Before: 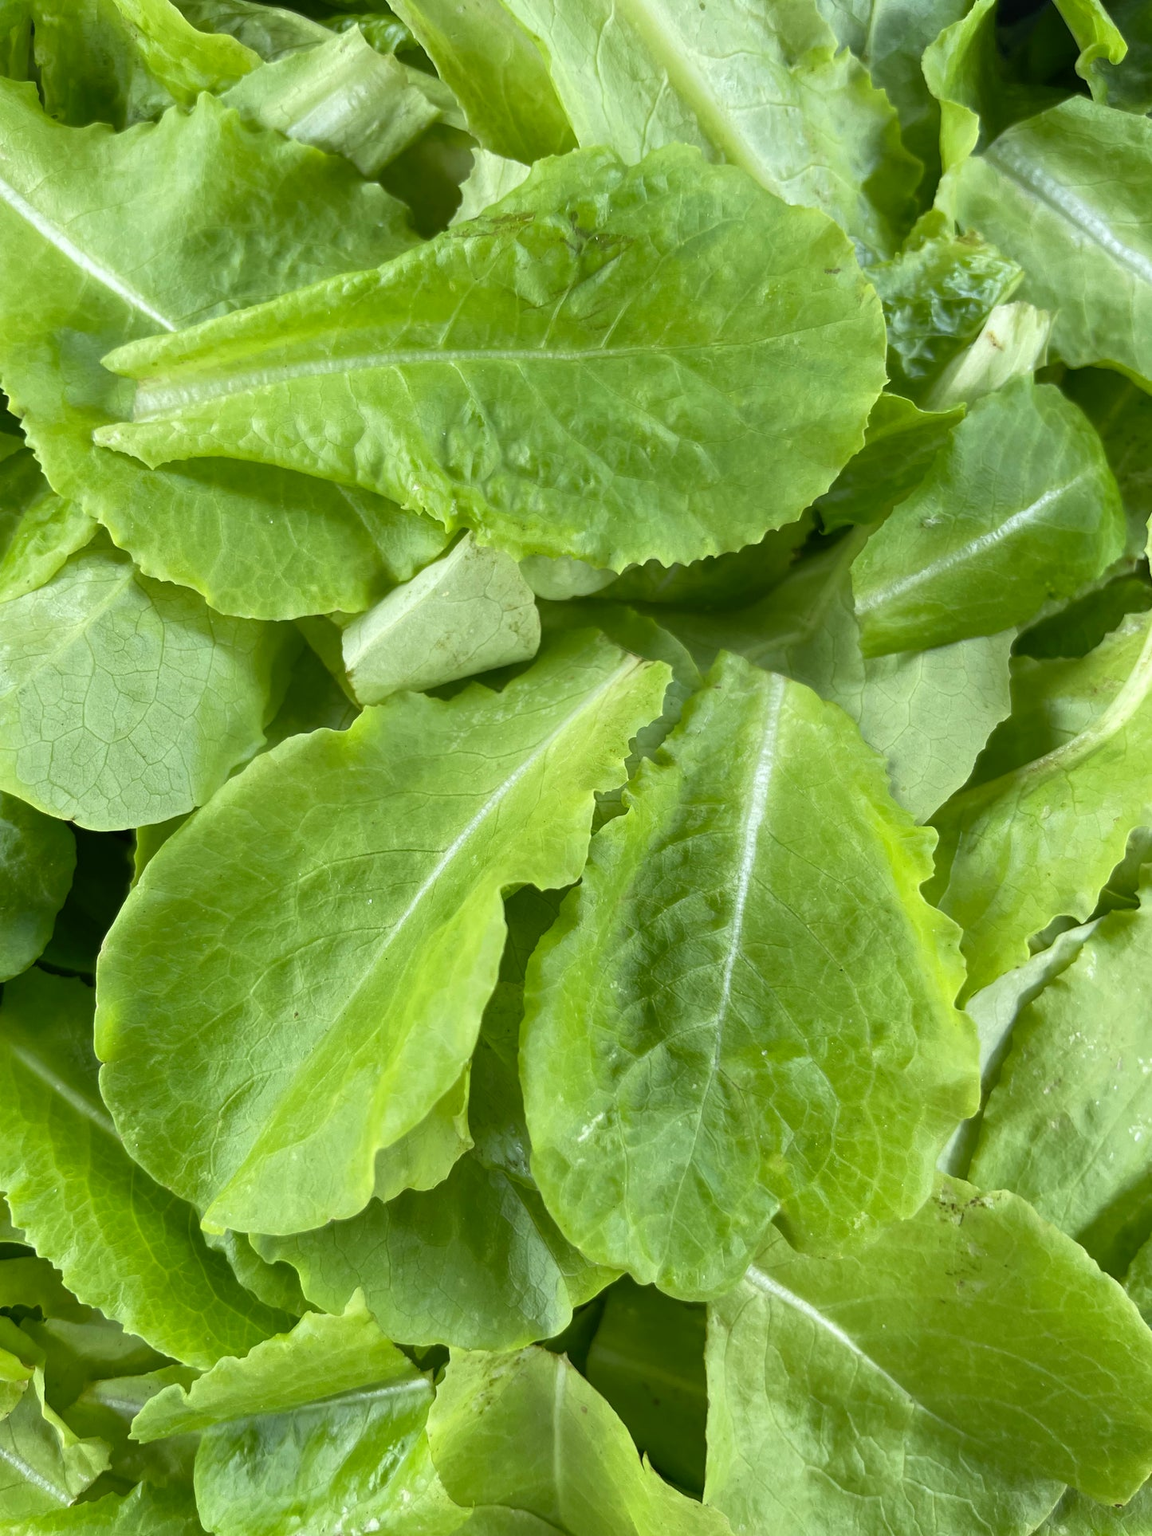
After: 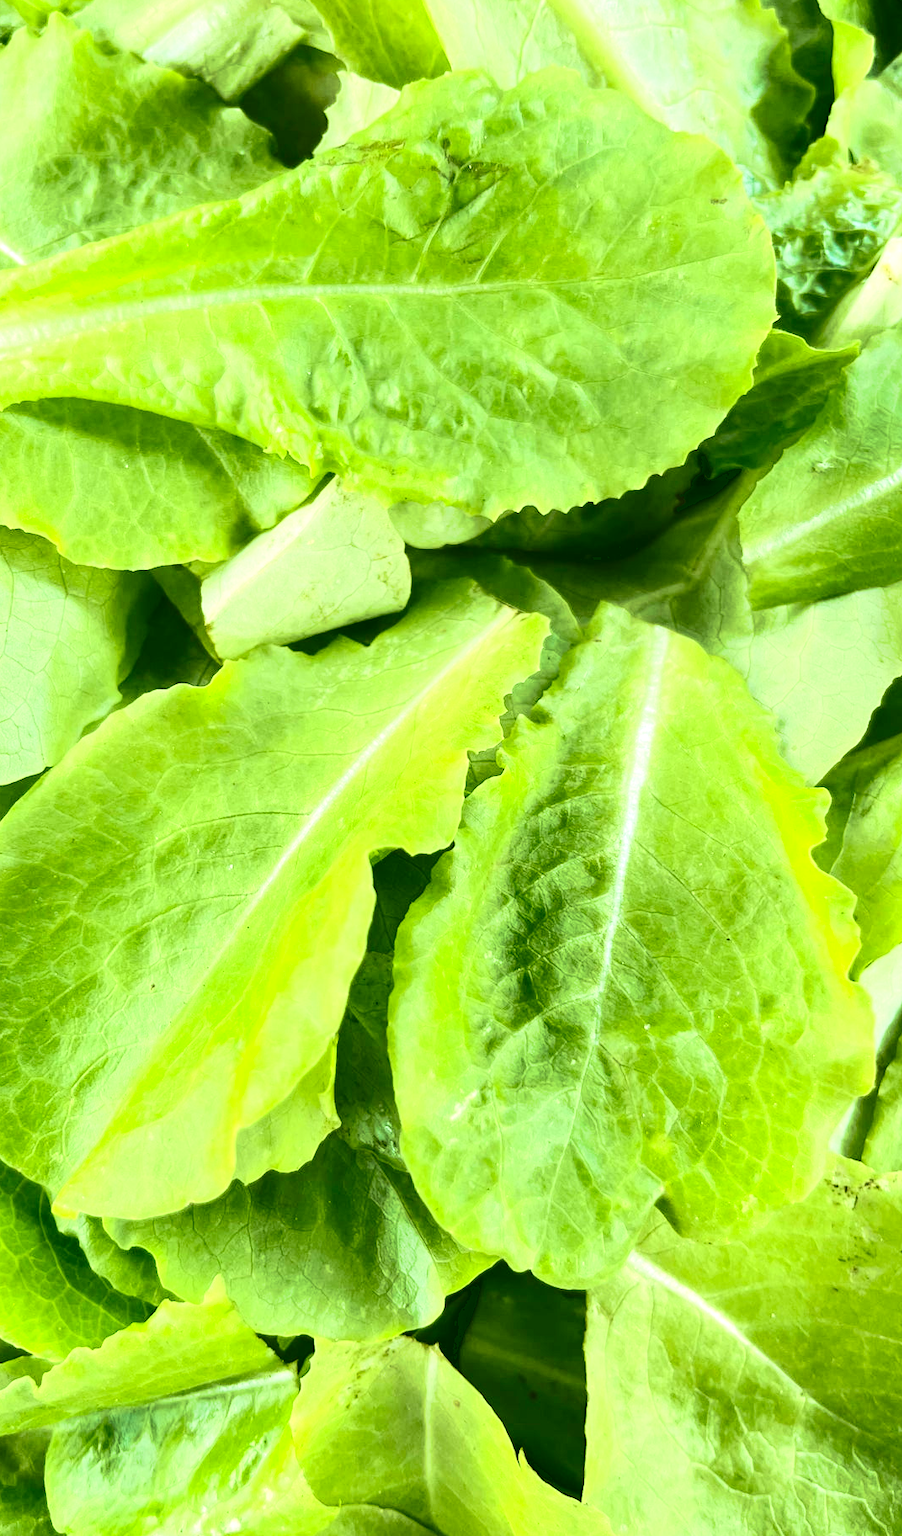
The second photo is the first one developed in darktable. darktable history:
color balance: mode lift, gamma, gain (sRGB), lift [0.97, 1, 1, 1], gamma [1.03, 1, 1, 1]
exposure: black level correction 0, exposure 0.5 EV, compensate highlight preservation false
tone equalizer: -7 EV 0.18 EV, -6 EV 0.12 EV, -5 EV 0.08 EV, -4 EV 0.04 EV, -2 EV -0.02 EV, -1 EV -0.04 EV, +0 EV -0.06 EV, luminance estimator HSV value / RGB max
velvia: strength 75%
crop and rotate: left 13.15%, top 5.251%, right 12.609%
contrast brightness saturation: contrast 0.4, brightness 0.05, saturation 0.25
local contrast: highlights 100%, shadows 100%, detail 120%, midtone range 0.2
